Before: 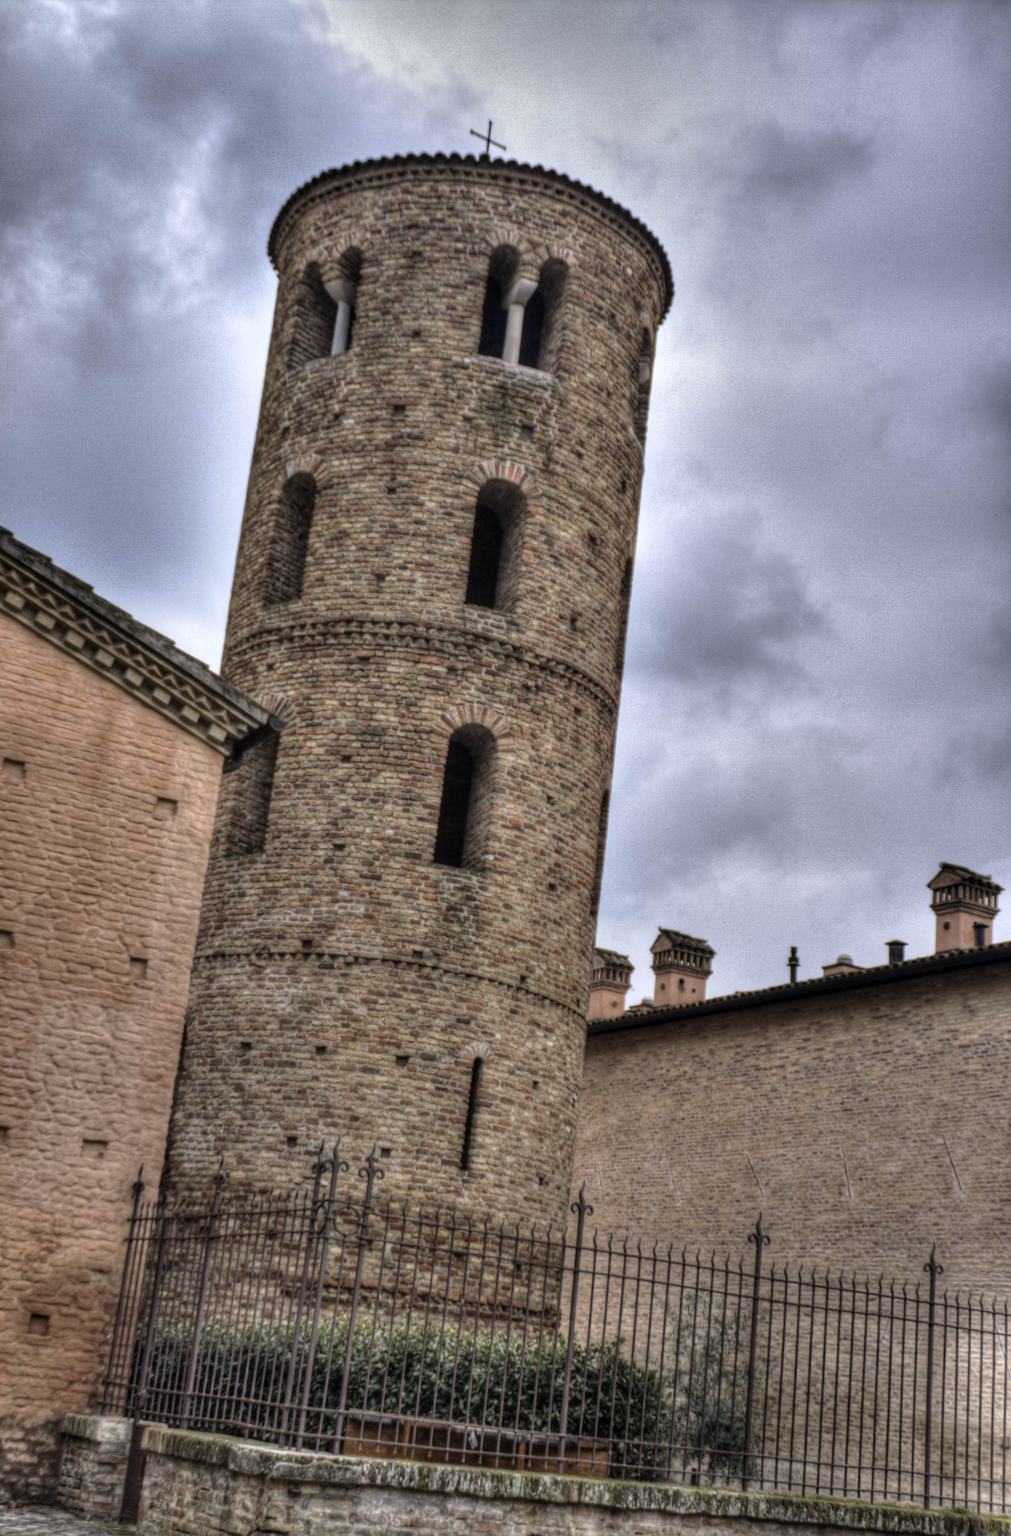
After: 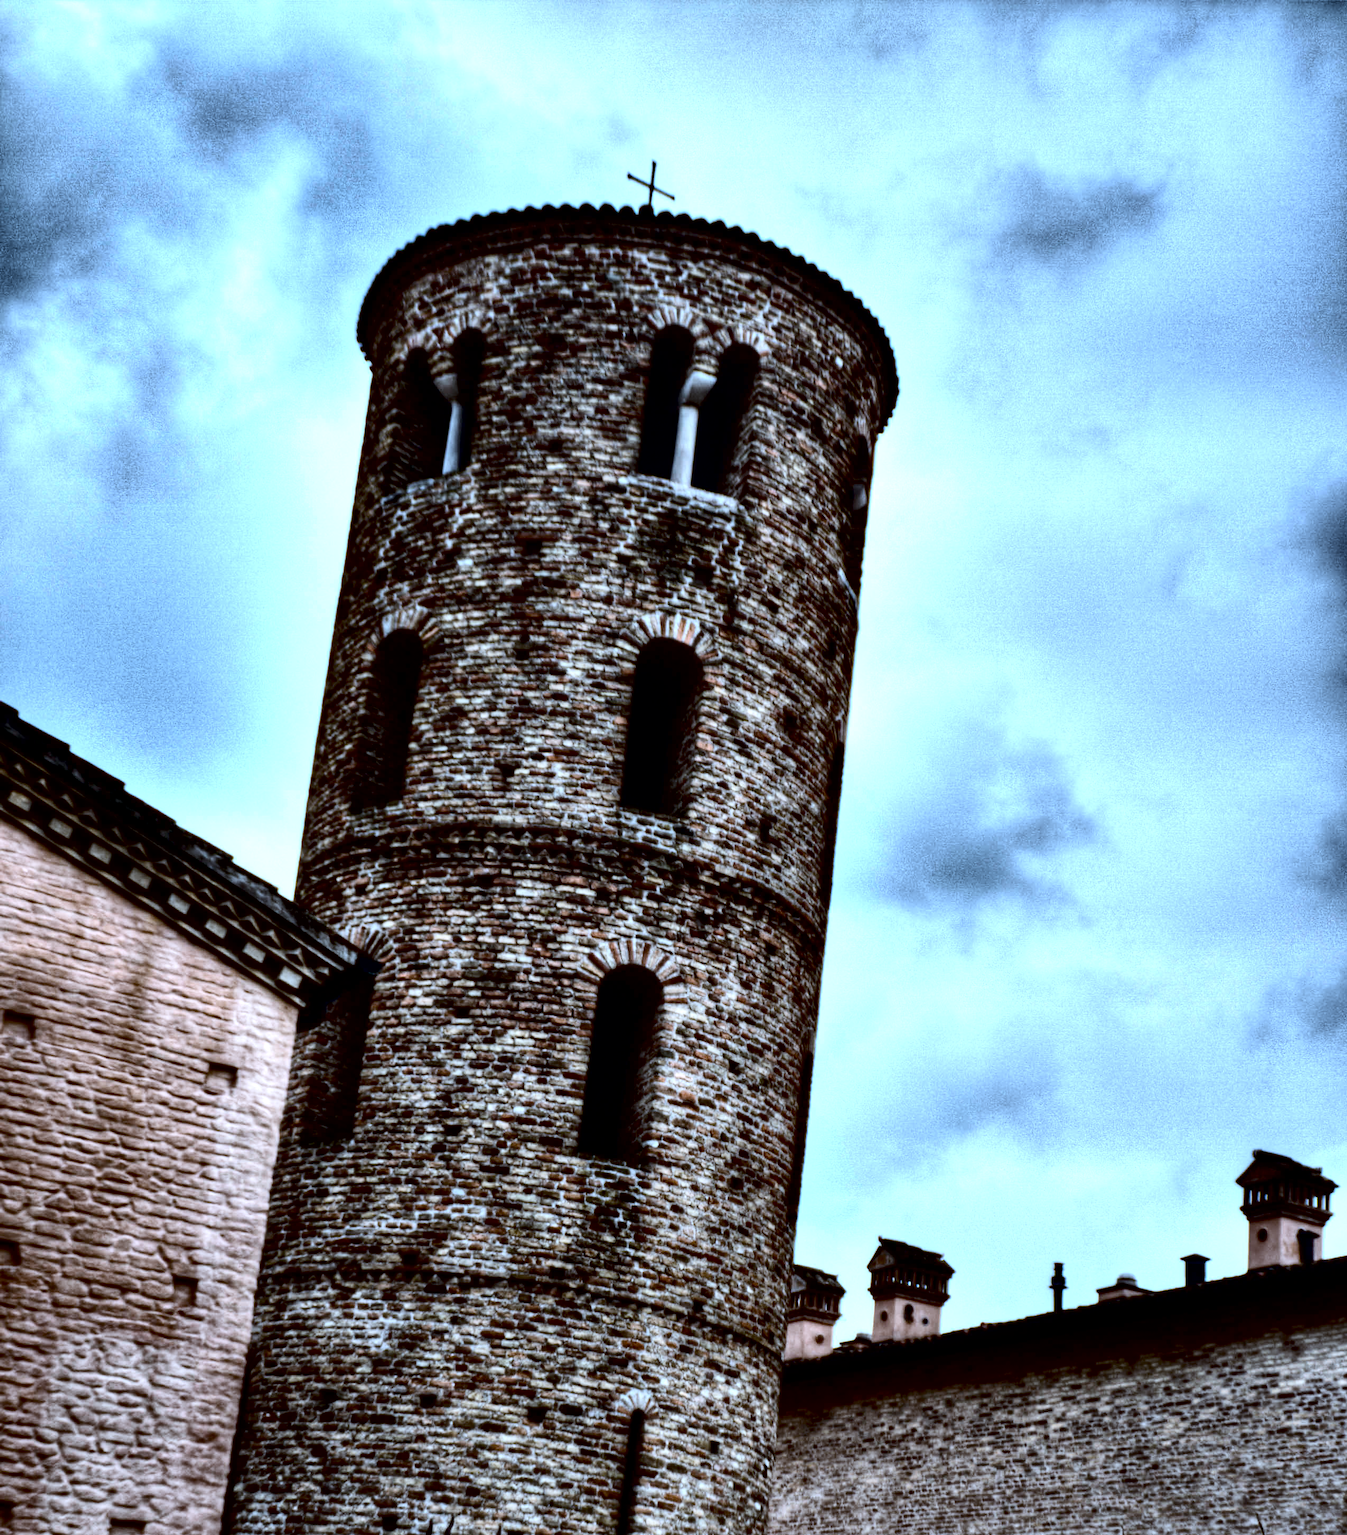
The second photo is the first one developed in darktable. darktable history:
crop: bottom 24.988%
contrast brightness saturation: contrast 0.25, saturation -0.31
exposure: black level correction 0.056, compensate highlight preservation false
white balance: red 0.98, blue 1.034
color correction: highlights a* -9.35, highlights b* -23.15
local contrast: mode bilateral grid, contrast 20, coarseness 50, detail 130%, midtone range 0.2
tone equalizer: -8 EV -1.08 EV, -7 EV -1.01 EV, -6 EV -0.867 EV, -5 EV -0.578 EV, -3 EV 0.578 EV, -2 EV 0.867 EV, -1 EV 1.01 EV, +0 EV 1.08 EV, edges refinement/feathering 500, mask exposure compensation -1.57 EV, preserve details no
